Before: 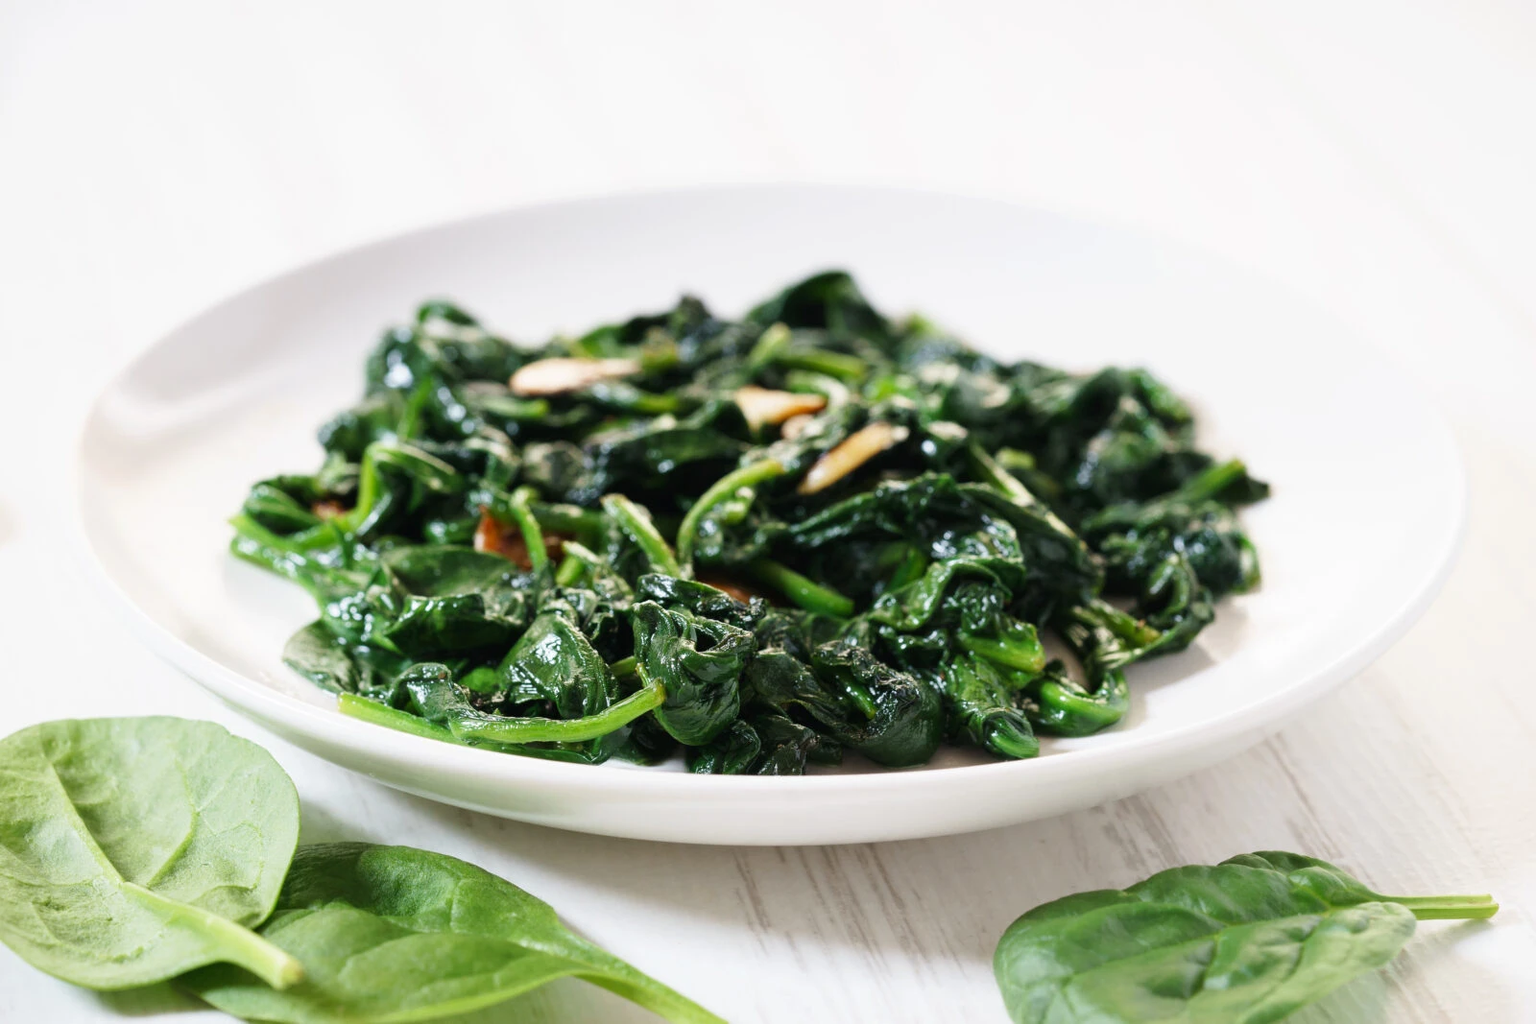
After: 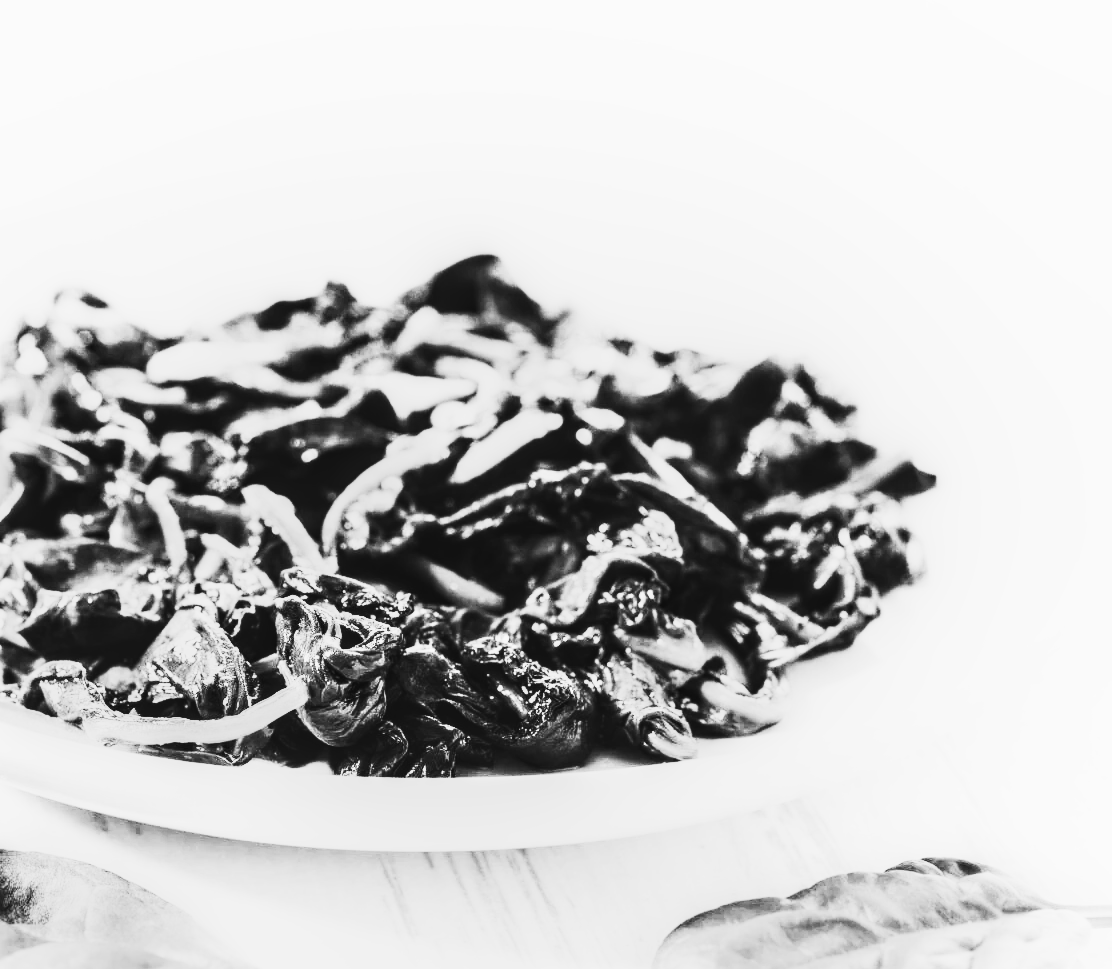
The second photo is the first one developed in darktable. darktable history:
monochrome: a 16.06, b 15.48, size 1
filmic rgb: black relative exposure -7.15 EV, white relative exposure 5.36 EV, hardness 3.02
contrast brightness saturation: contrast 0.93, brightness 0.2
crop and rotate: left 24.034%, top 2.838%, right 6.406%, bottom 6.299%
local contrast: on, module defaults
white balance: red 1.045, blue 0.932
exposure: black level correction 0, exposure 1.015 EV, compensate exposure bias true, compensate highlight preservation false
